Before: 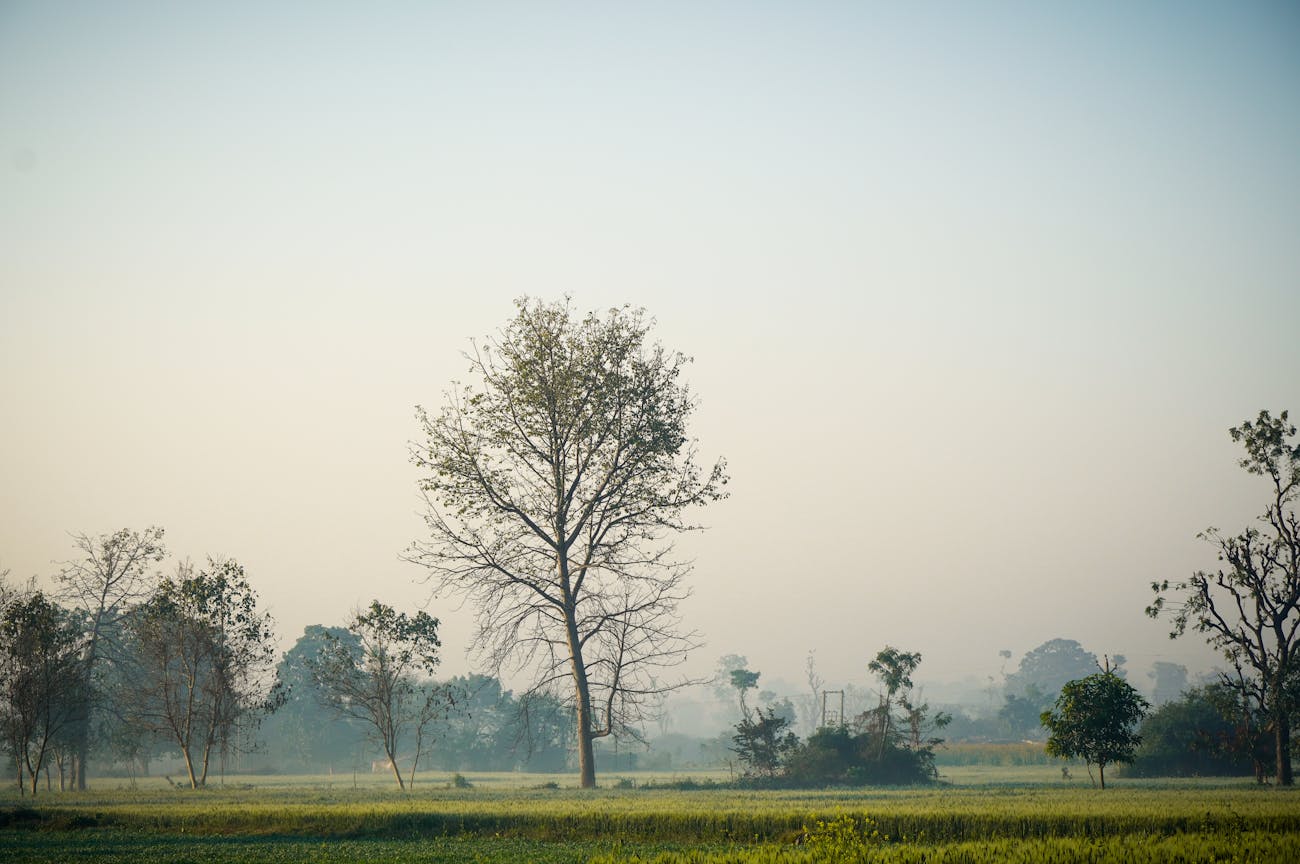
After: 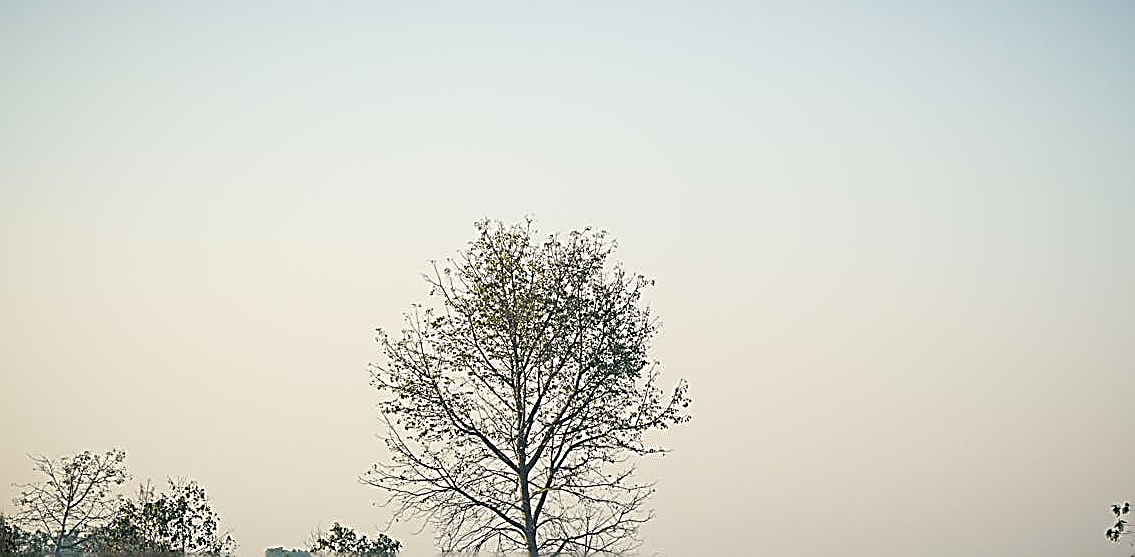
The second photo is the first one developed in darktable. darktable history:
sharpen: amount 2
crop: left 3.015%, top 8.969%, right 9.647%, bottom 26.457%
